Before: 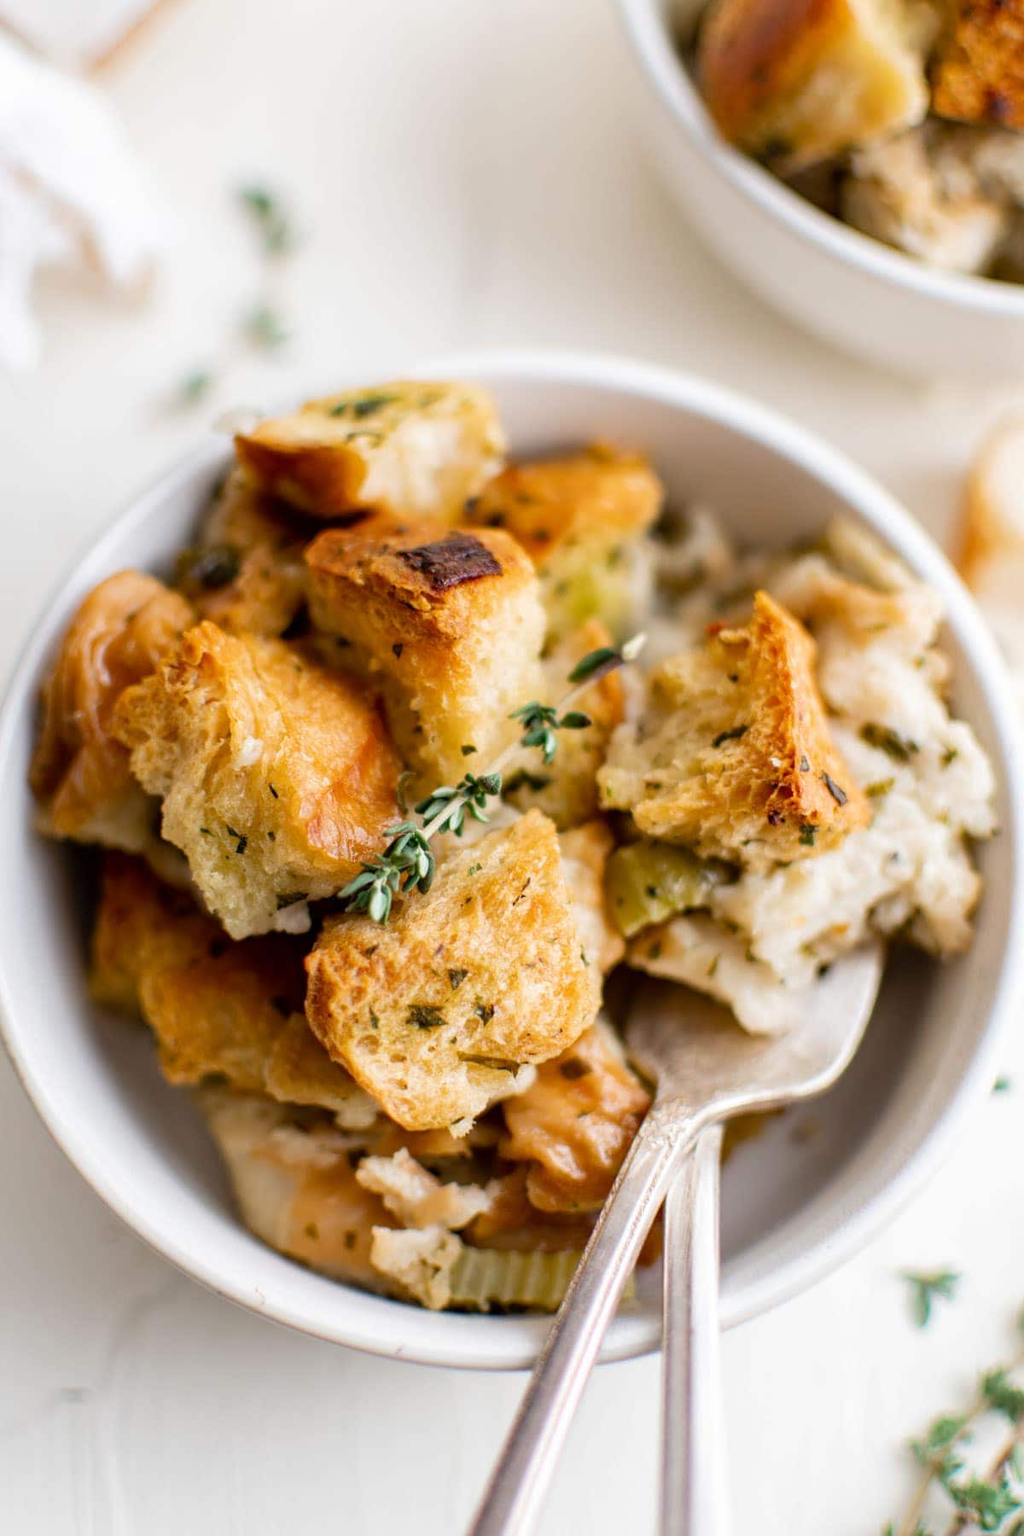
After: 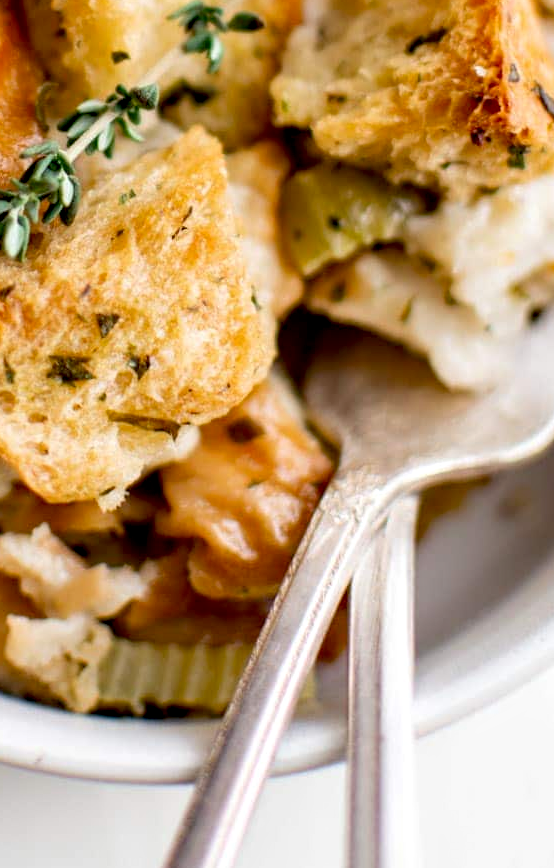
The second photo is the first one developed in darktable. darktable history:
crop: left 35.754%, top 45.718%, right 18.068%, bottom 6.049%
contrast equalizer: octaves 7, y [[0.783, 0.666, 0.575, 0.77, 0.556, 0.501], [0.5 ×6], [0.5 ×6], [0, 0.02, 0.272, 0.399, 0.062, 0], [0 ×6]], mix 0.138
exposure: black level correction 0.009, exposure 0.016 EV, compensate highlight preservation false
